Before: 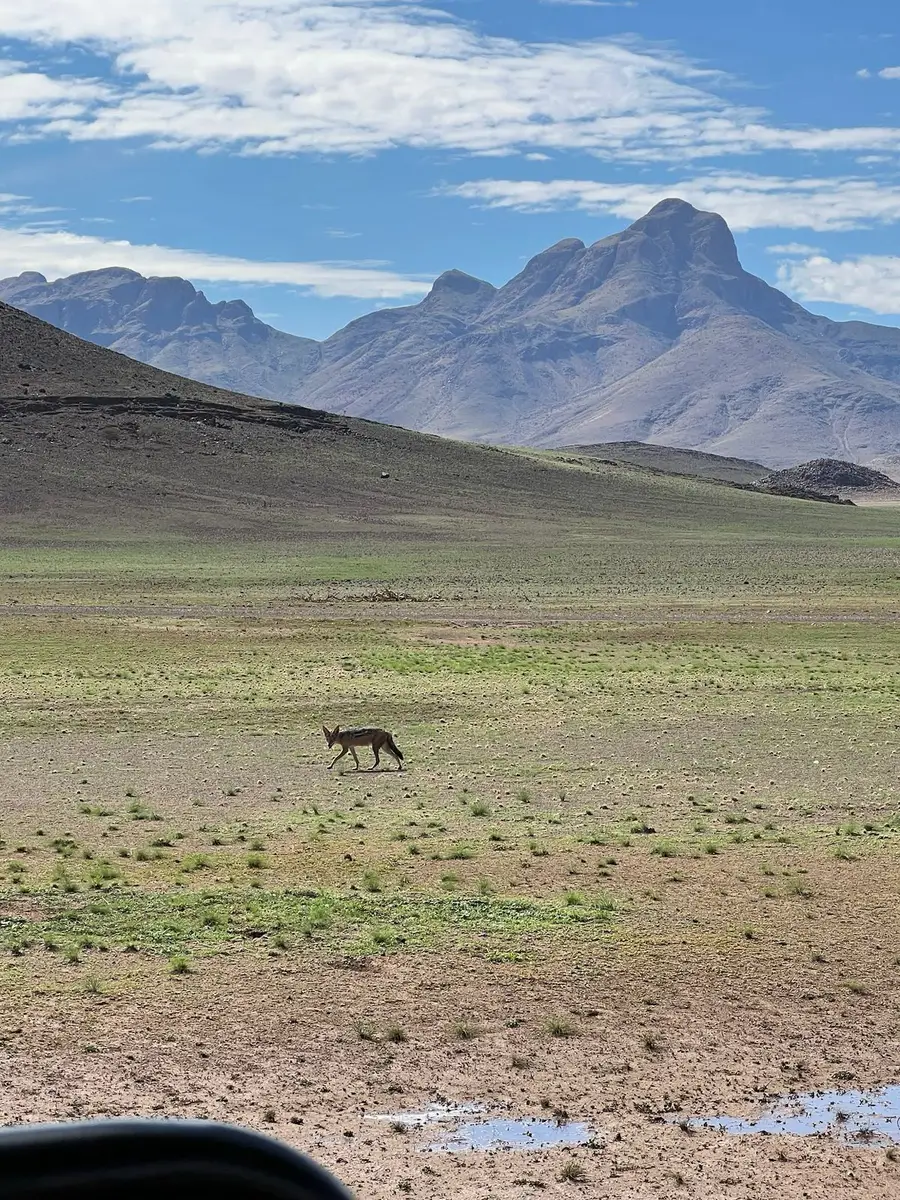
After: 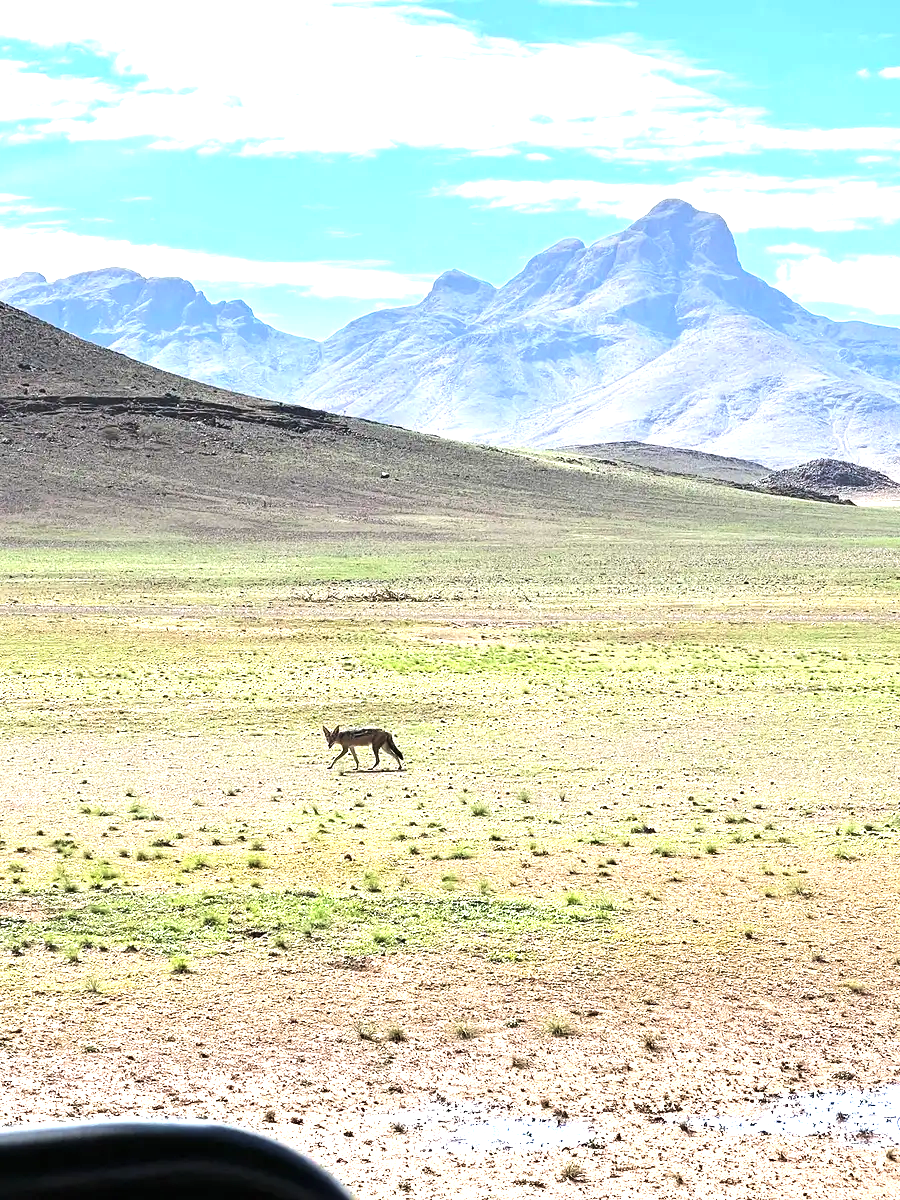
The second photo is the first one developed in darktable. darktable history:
exposure: black level correction 0, exposure 1 EV, compensate highlight preservation false
contrast brightness saturation: contrast 0.03, brightness 0.06, saturation 0.13
tone equalizer: -8 EV -0.75 EV, -7 EV -0.7 EV, -6 EV -0.6 EV, -5 EV -0.4 EV, -3 EV 0.4 EV, -2 EV 0.6 EV, -1 EV 0.7 EV, +0 EV 0.75 EV, edges refinement/feathering 500, mask exposure compensation -1.57 EV, preserve details no
